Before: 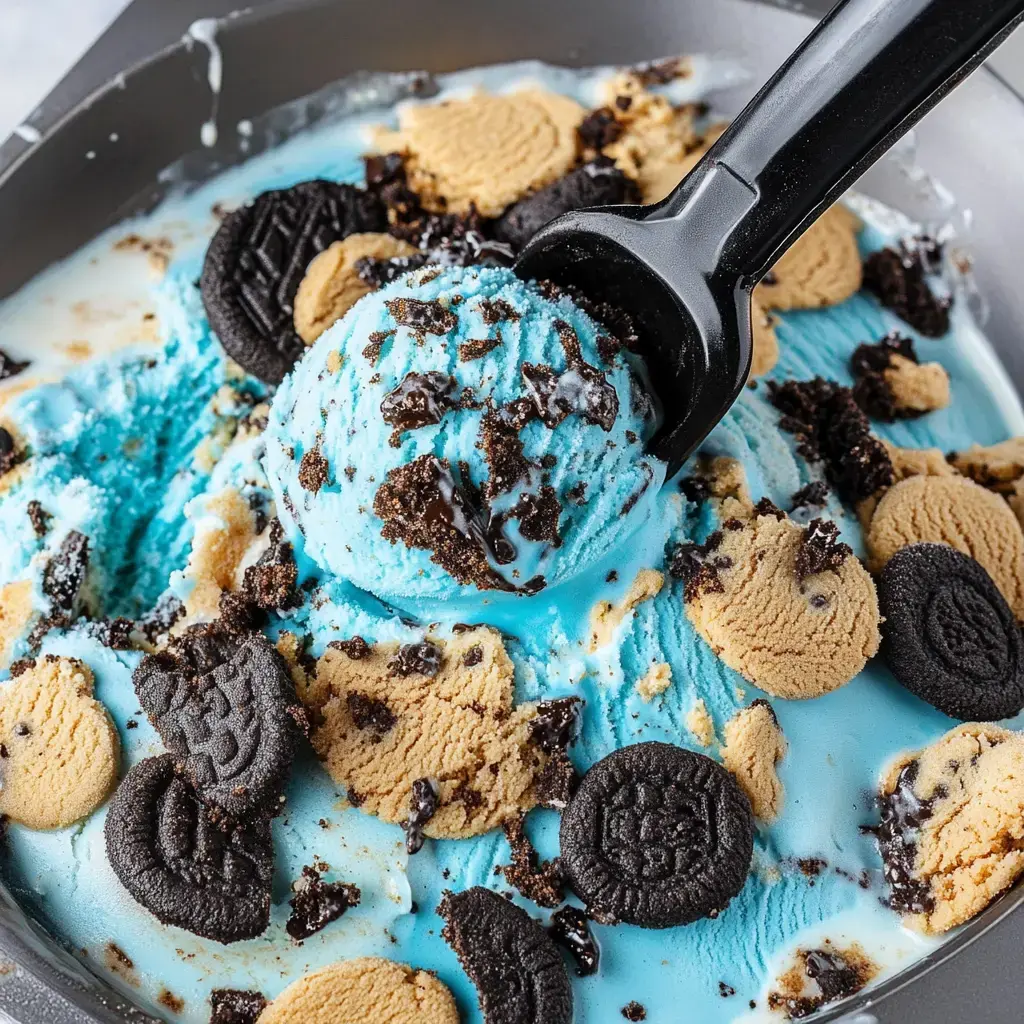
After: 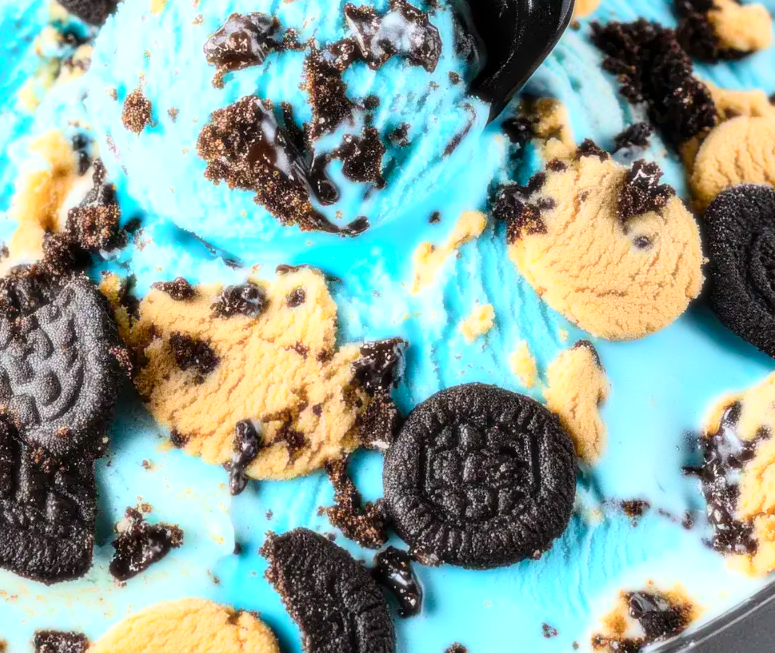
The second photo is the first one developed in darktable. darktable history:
bloom: size 0%, threshold 54.82%, strength 8.31%
crop and rotate: left 17.299%, top 35.115%, right 7.015%, bottom 1.024%
color balance rgb: perceptual saturation grading › global saturation 20%, global vibrance 20%
